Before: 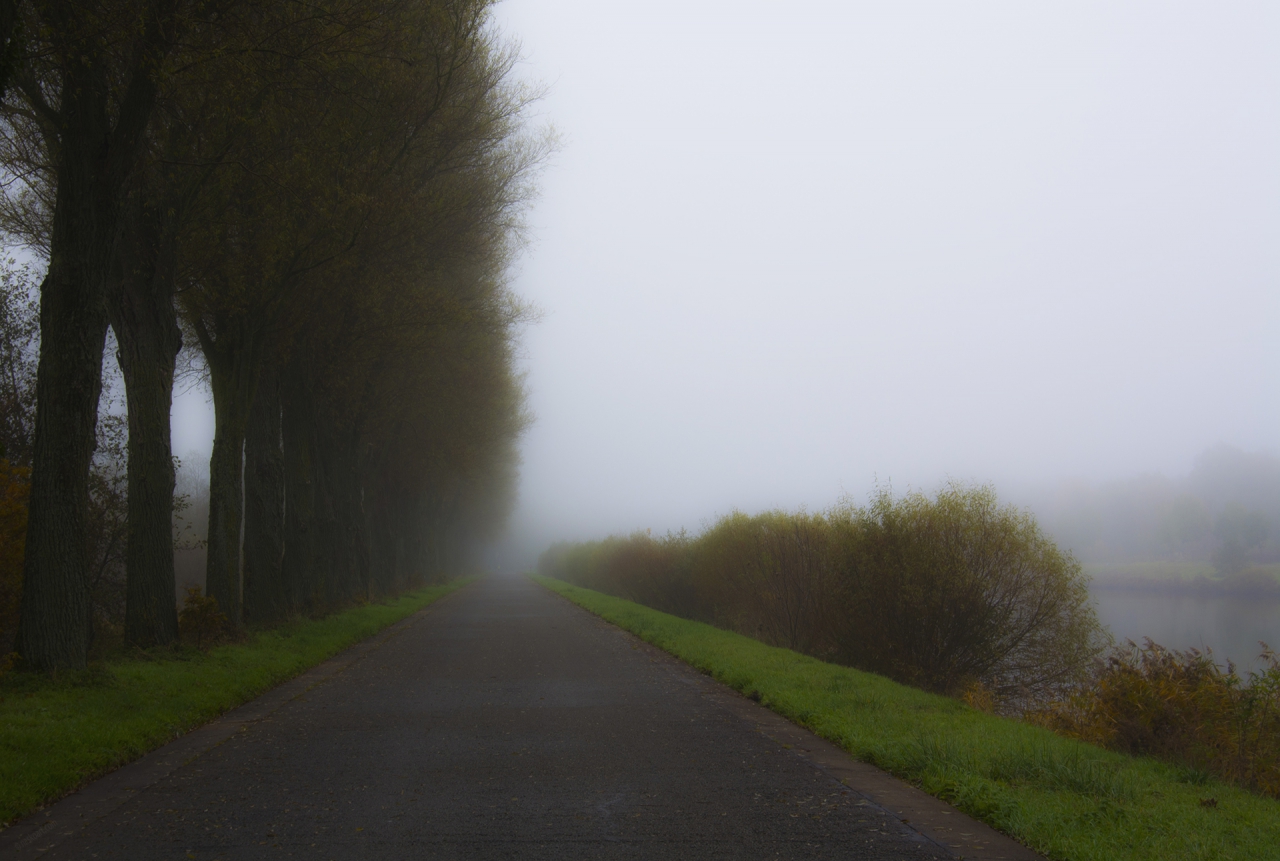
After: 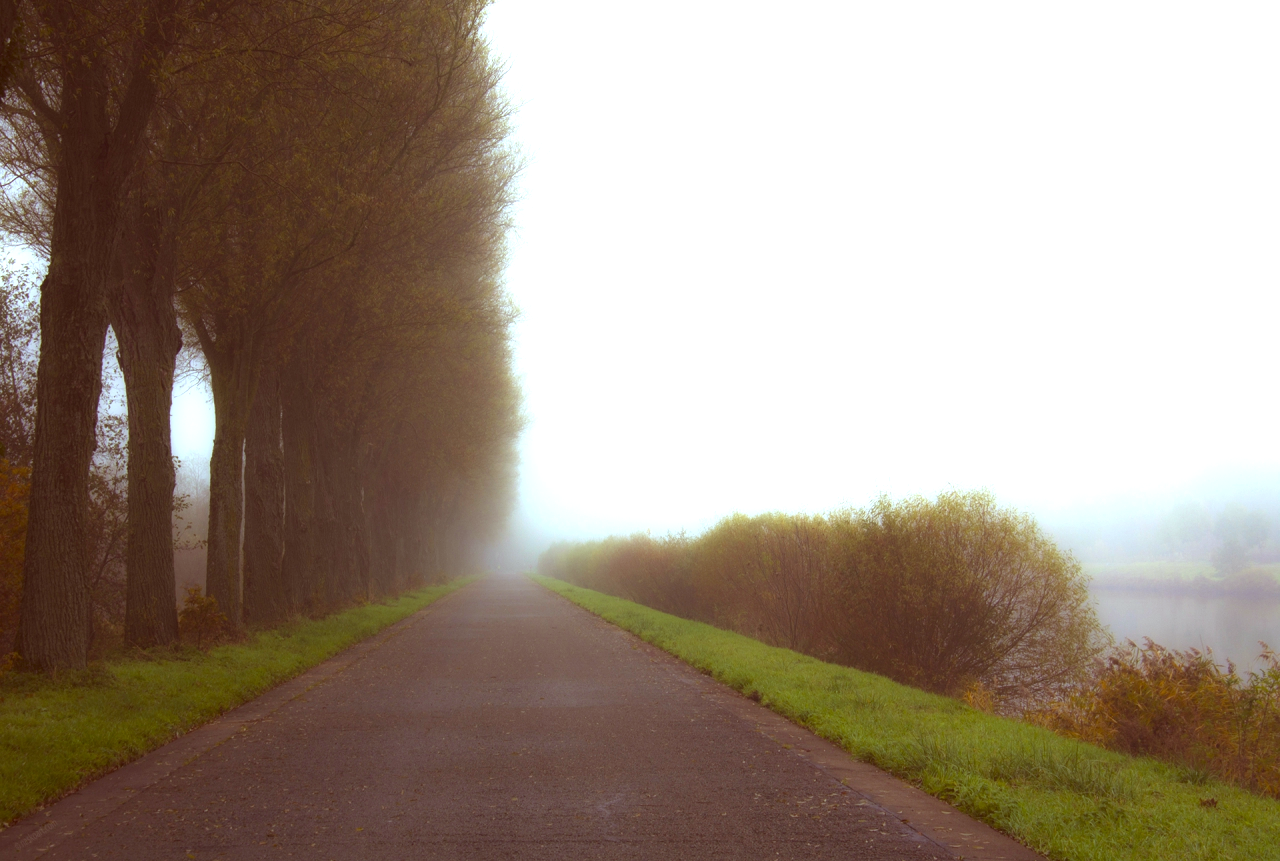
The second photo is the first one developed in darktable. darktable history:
color correction: highlights a* -6.97, highlights b* -0.204, shadows a* 20.07, shadows b* 11.21
exposure: black level correction 0, exposure 1.455 EV, compensate highlight preservation false
local contrast: mode bilateral grid, contrast 16, coarseness 36, detail 105%, midtone range 0.2
